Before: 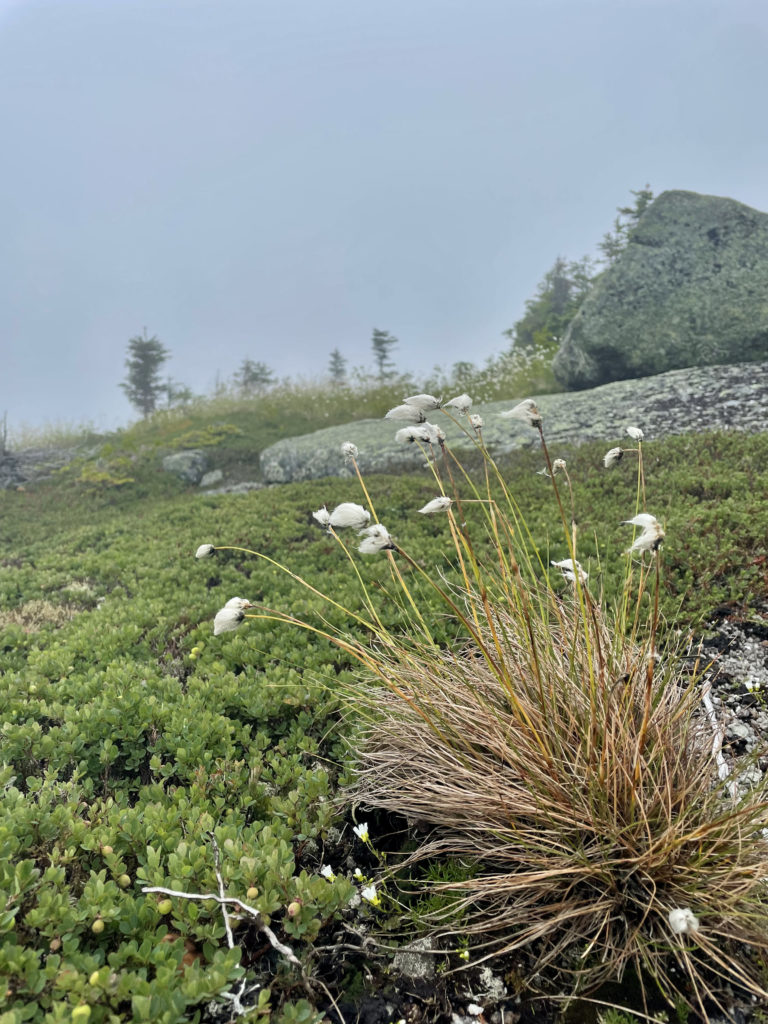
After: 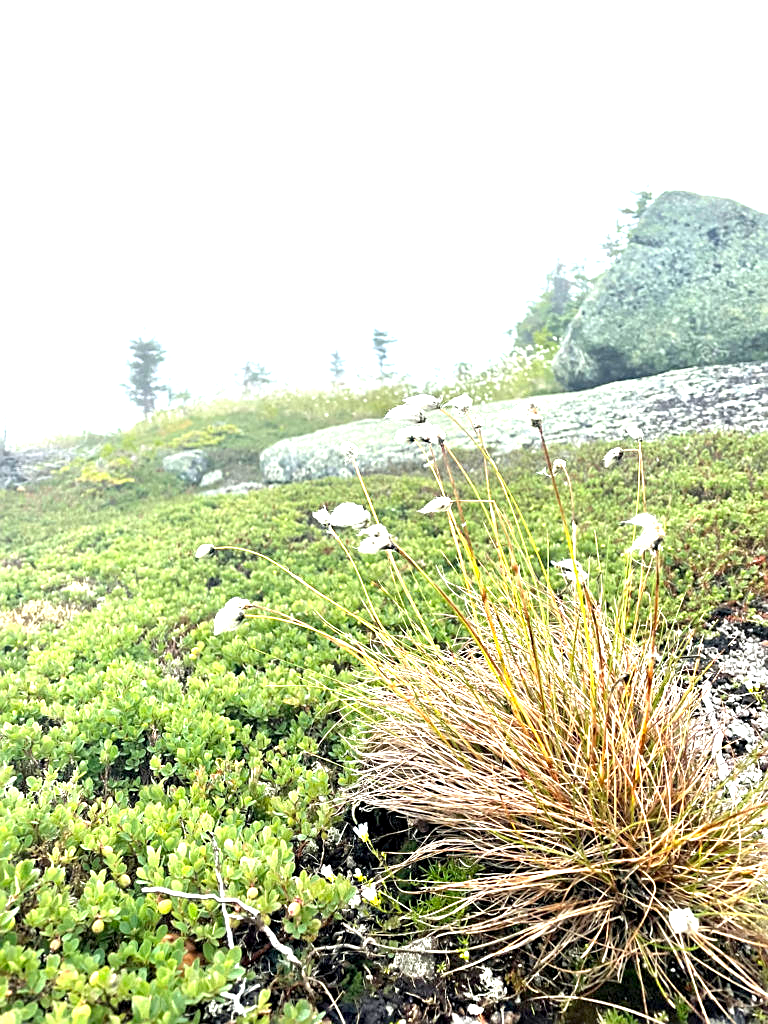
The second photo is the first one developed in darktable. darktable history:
sharpen: on, module defaults
exposure: black level correction 0.001, exposure 1.728 EV, compensate exposure bias true, compensate highlight preservation false
